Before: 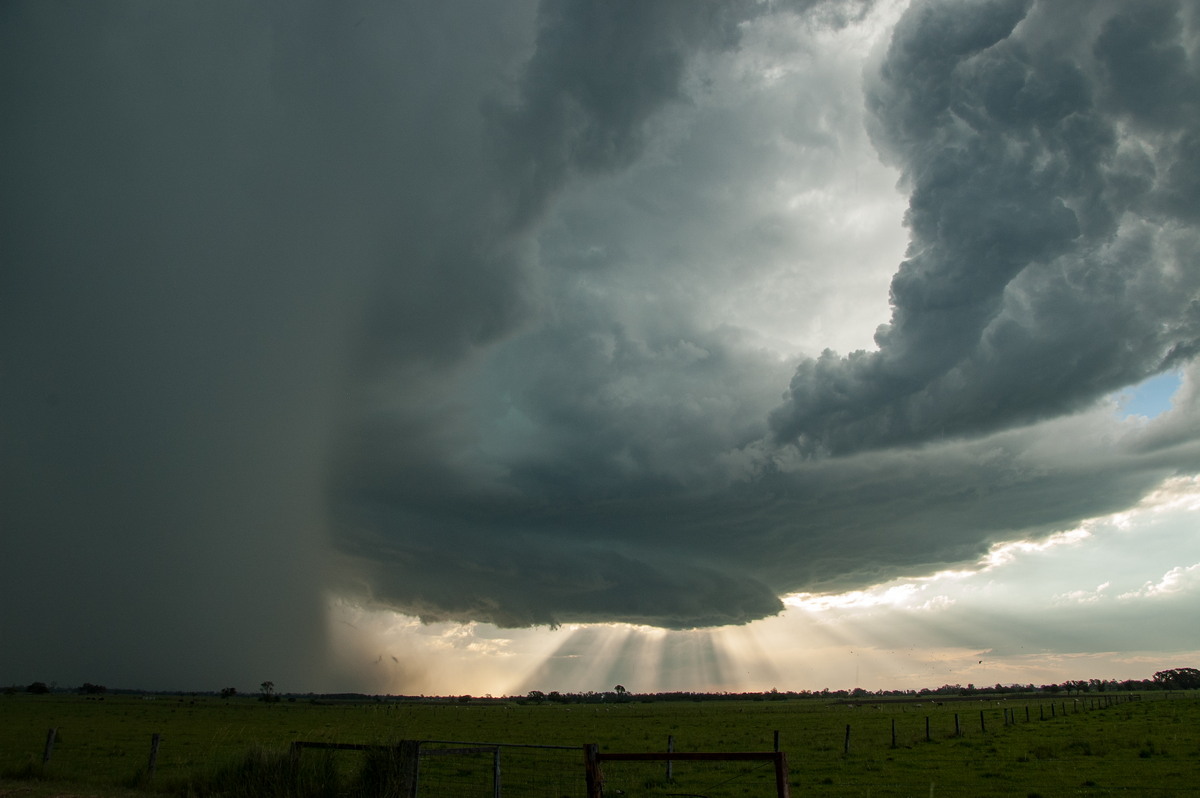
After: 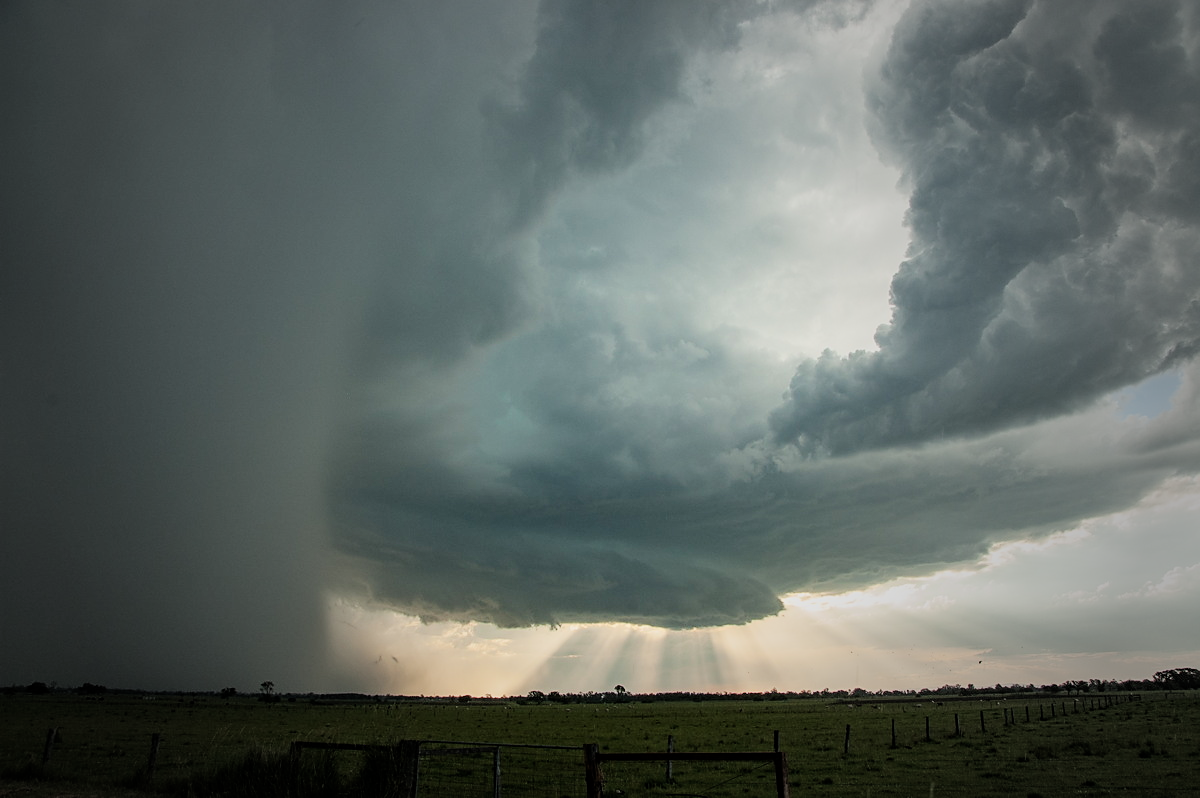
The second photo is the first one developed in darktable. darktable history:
vignetting: fall-off start 32.97%, fall-off radius 64.85%, width/height ratio 0.958
filmic rgb: black relative exposure -7.65 EV, white relative exposure 4.56 EV, hardness 3.61, color science v6 (2022)
exposure: black level correction 0, exposure 0.892 EV, compensate exposure bias true, compensate highlight preservation false
sharpen: radius 1.881, amount 0.407, threshold 1.743
